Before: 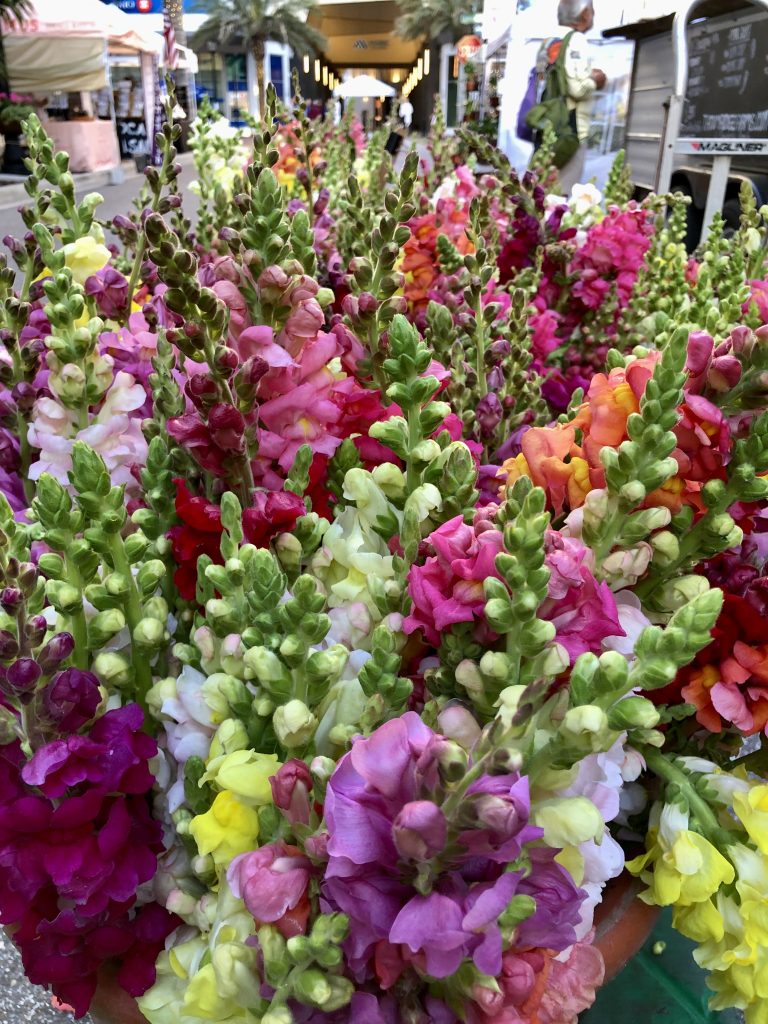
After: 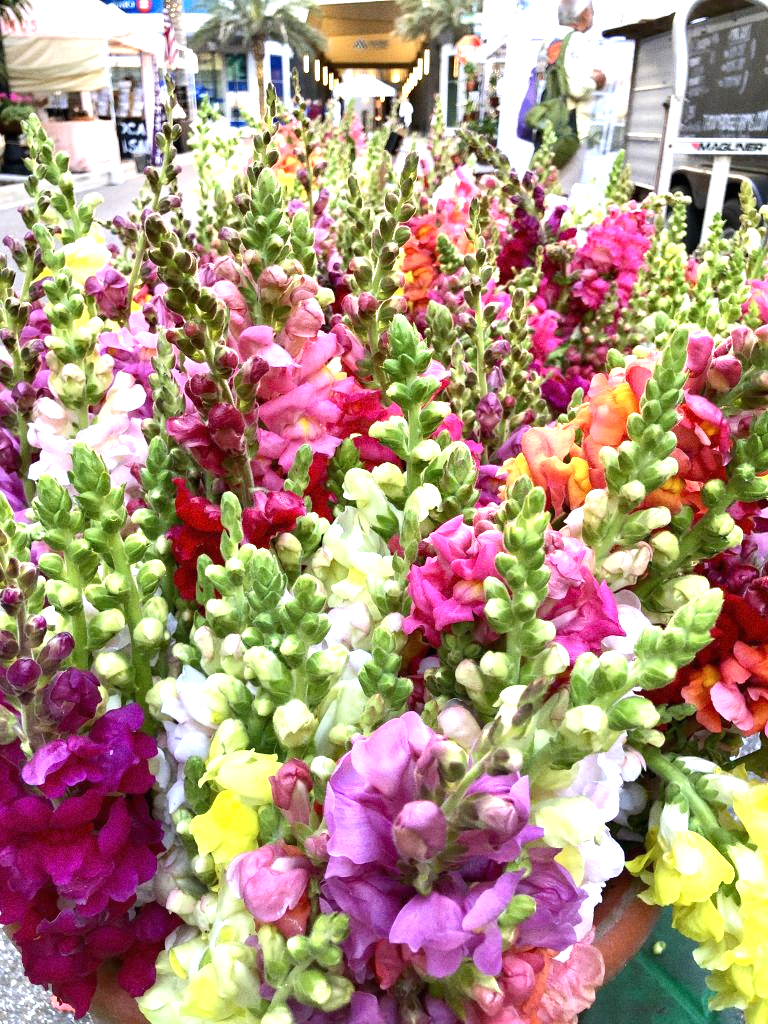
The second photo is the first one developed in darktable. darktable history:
exposure: black level correction 0, exposure 1.2 EV, compensate exposure bias true, compensate highlight preservation false
grain: strength 26%
